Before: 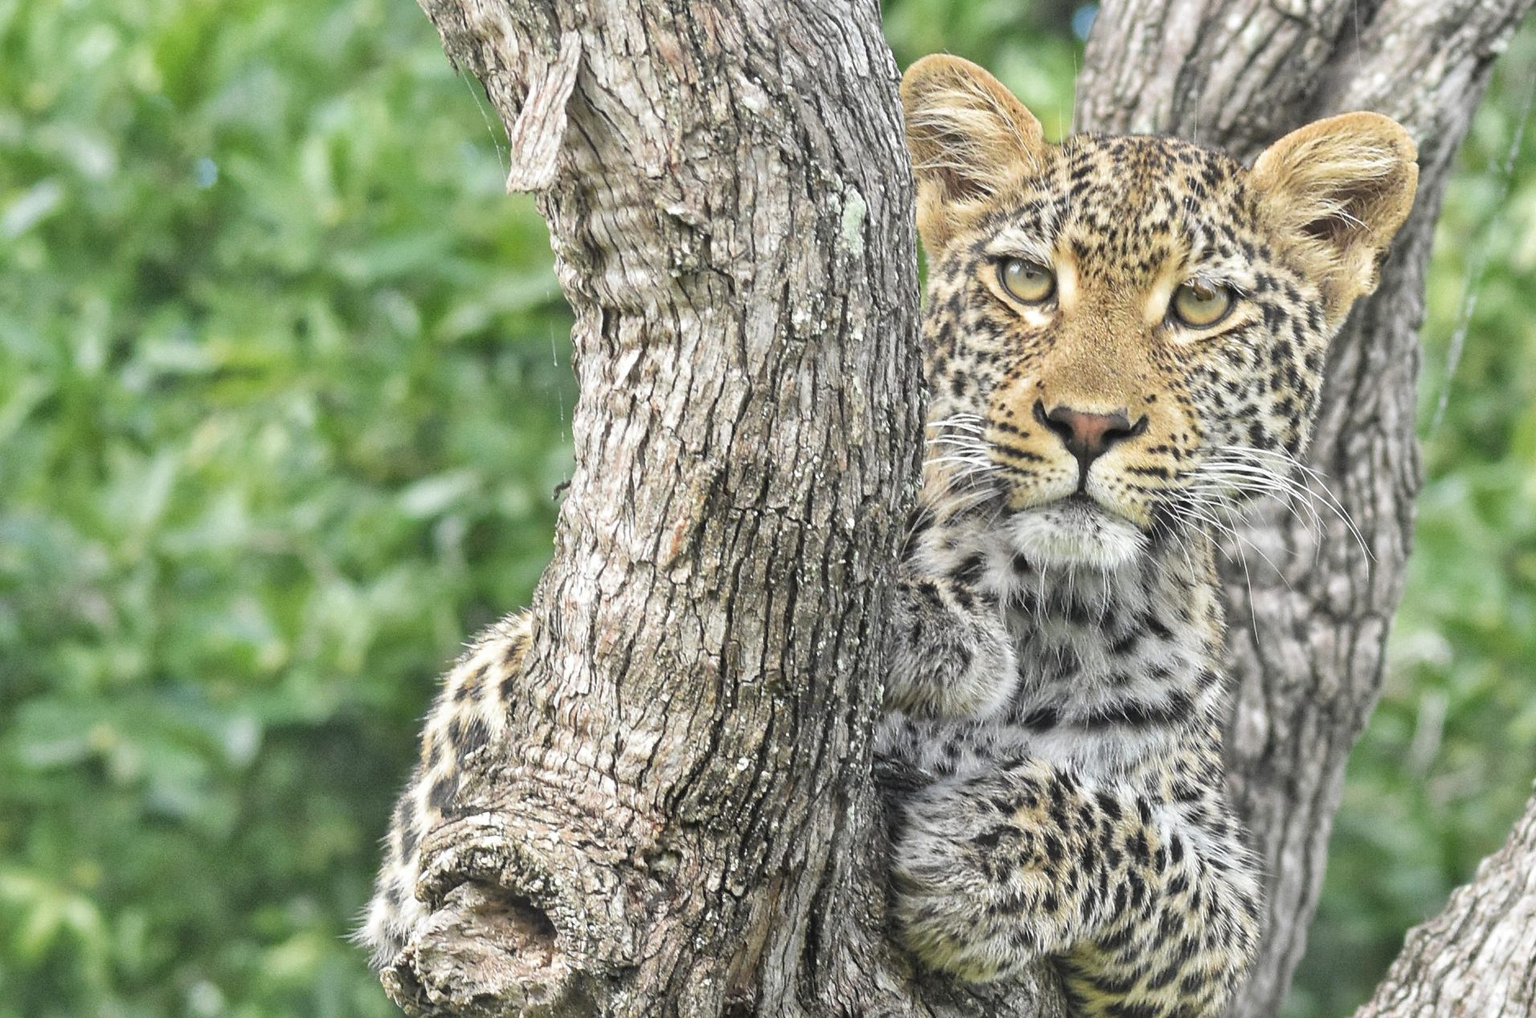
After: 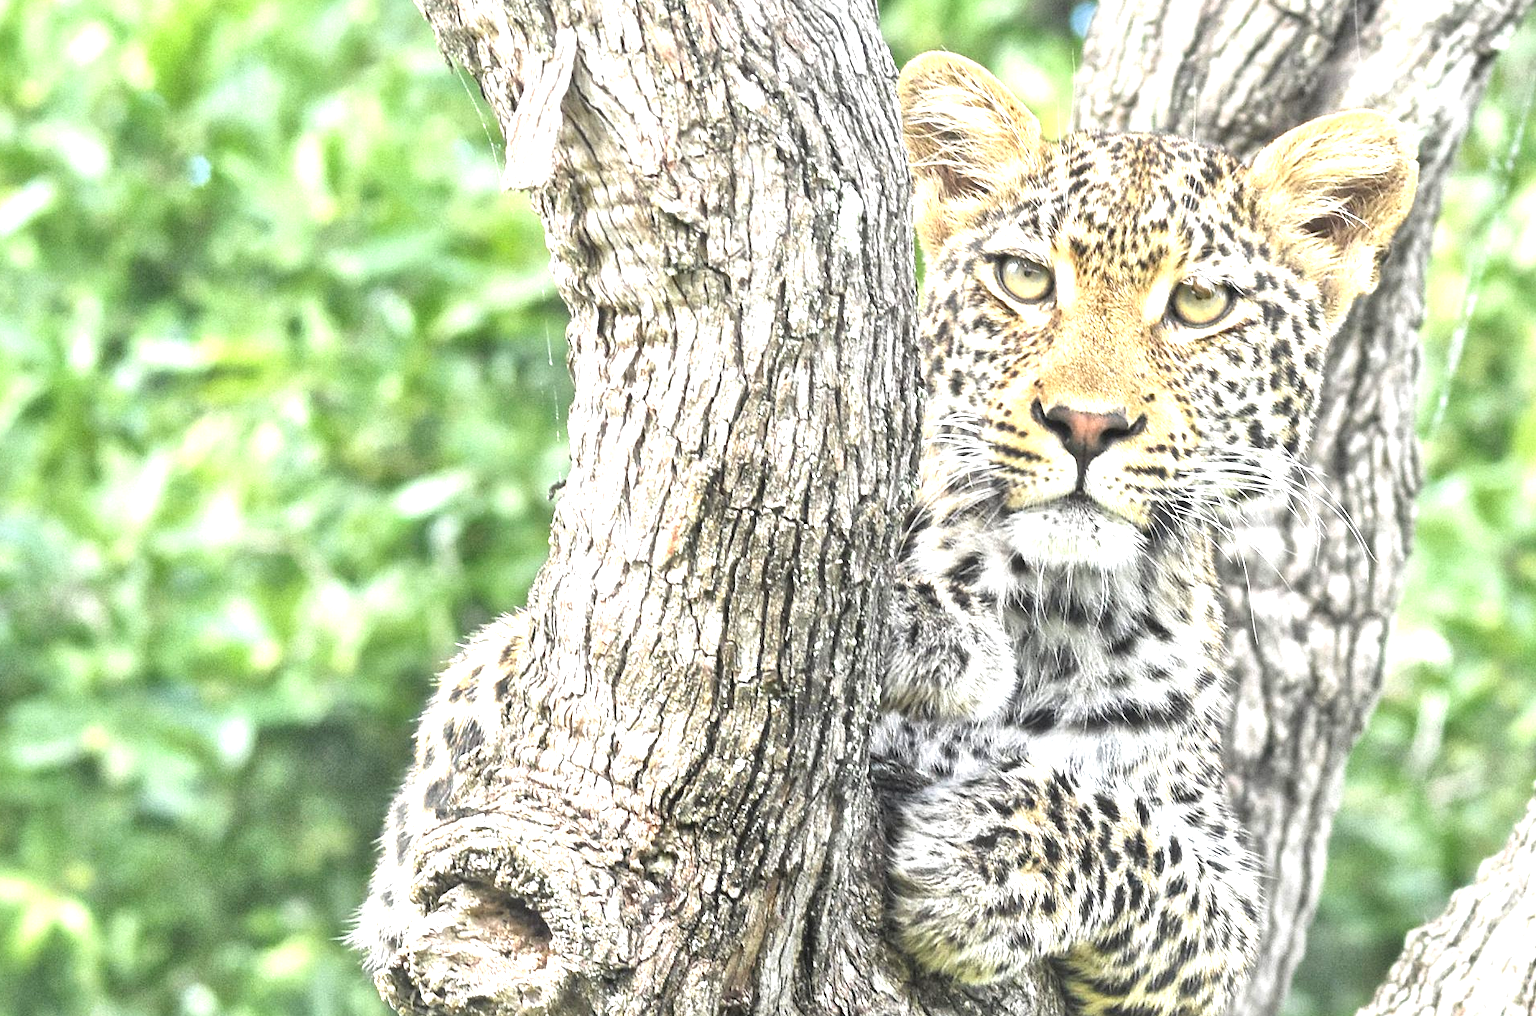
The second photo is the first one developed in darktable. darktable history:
exposure: black level correction 0, exposure 1.101 EV, compensate exposure bias true, compensate highlight preservation false
tone equalizer: -8 EV -0.439 EV, -7 EV -0.359 EV, -6 EV -0.348 EV, -5 EV -0.245 EV, -3 EV 0.239 EV, -2 EV 0.352 EV, -1 EV 0.369 EV, +0 EV 0.437 EV, smoothing diameter 24.94%, edges refinement/feathering 8.72, preserve details guided filter
crop and rotate: left 0.547%, top 0.388%, bottom 0.296%
local contrast: mode bilateral grid, contrast 19, coarseness 50, detail 119%, midtone range 0.2
